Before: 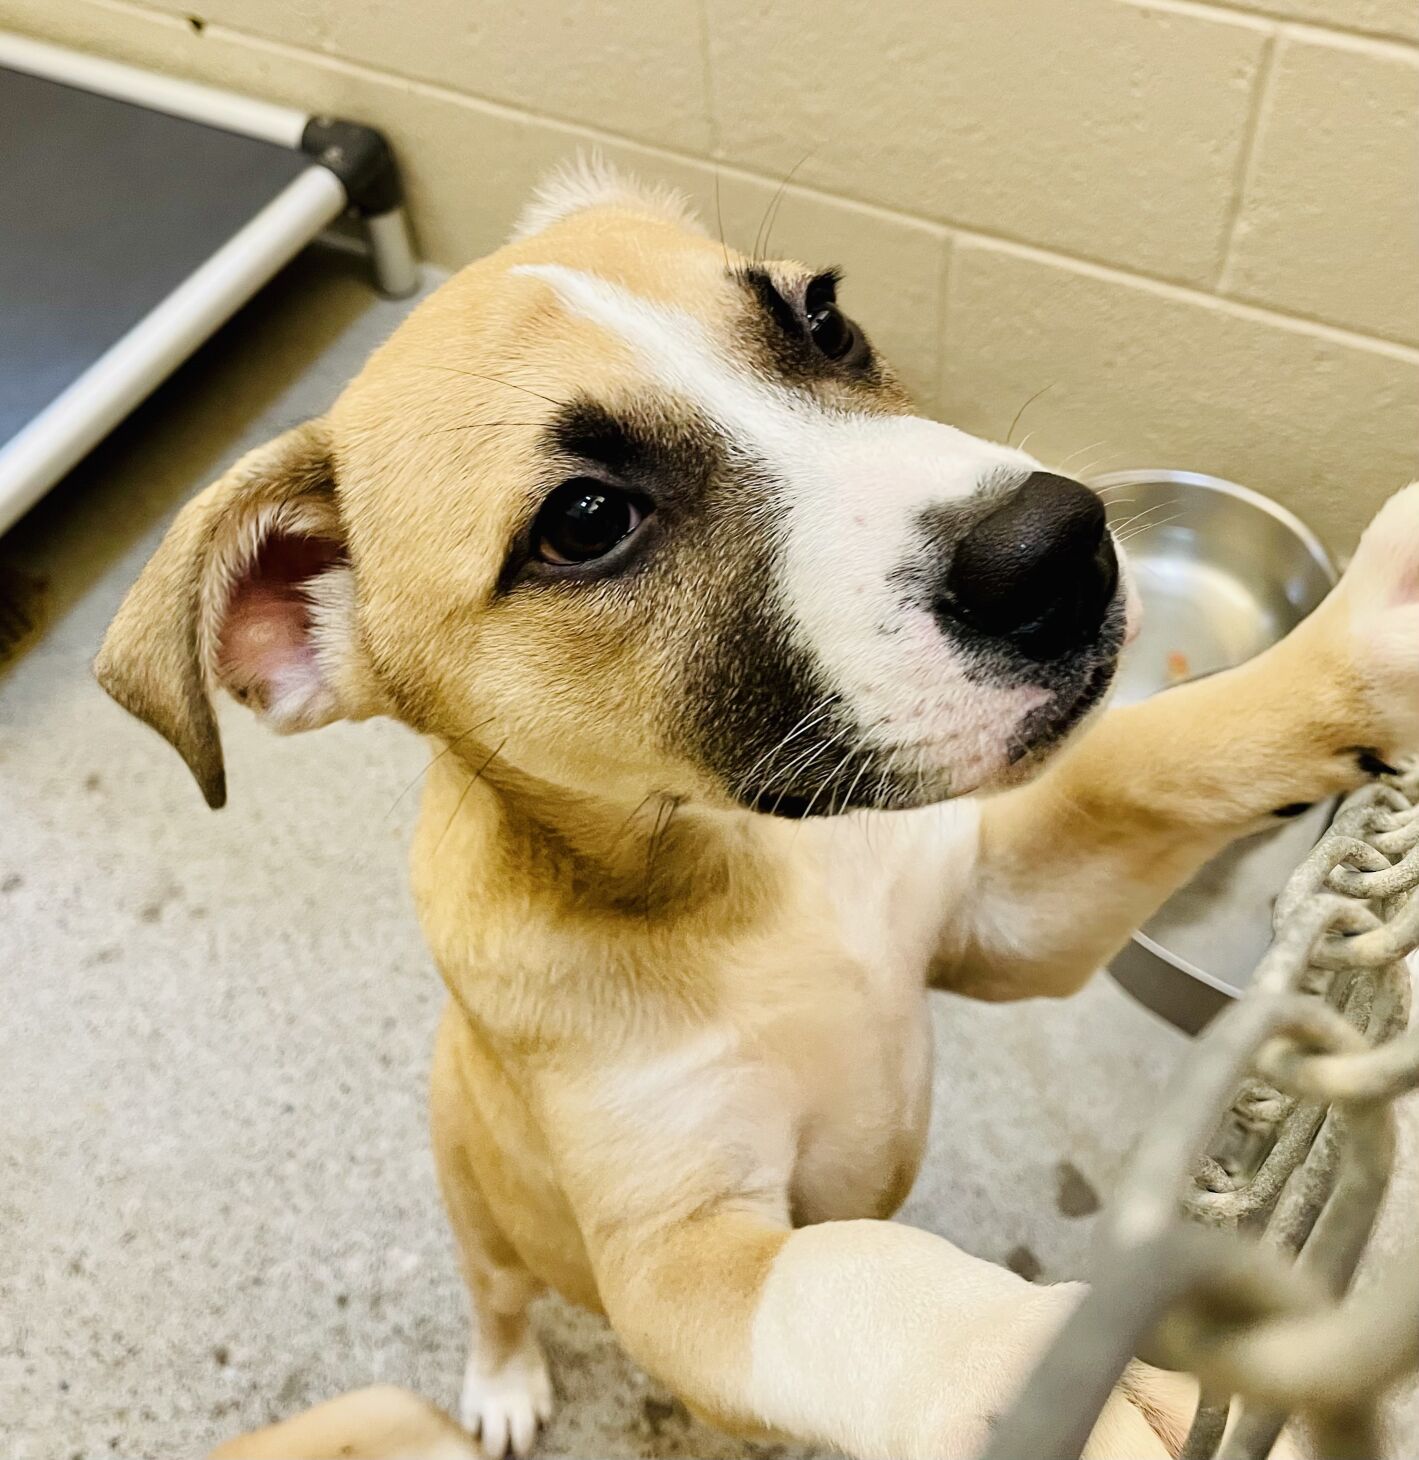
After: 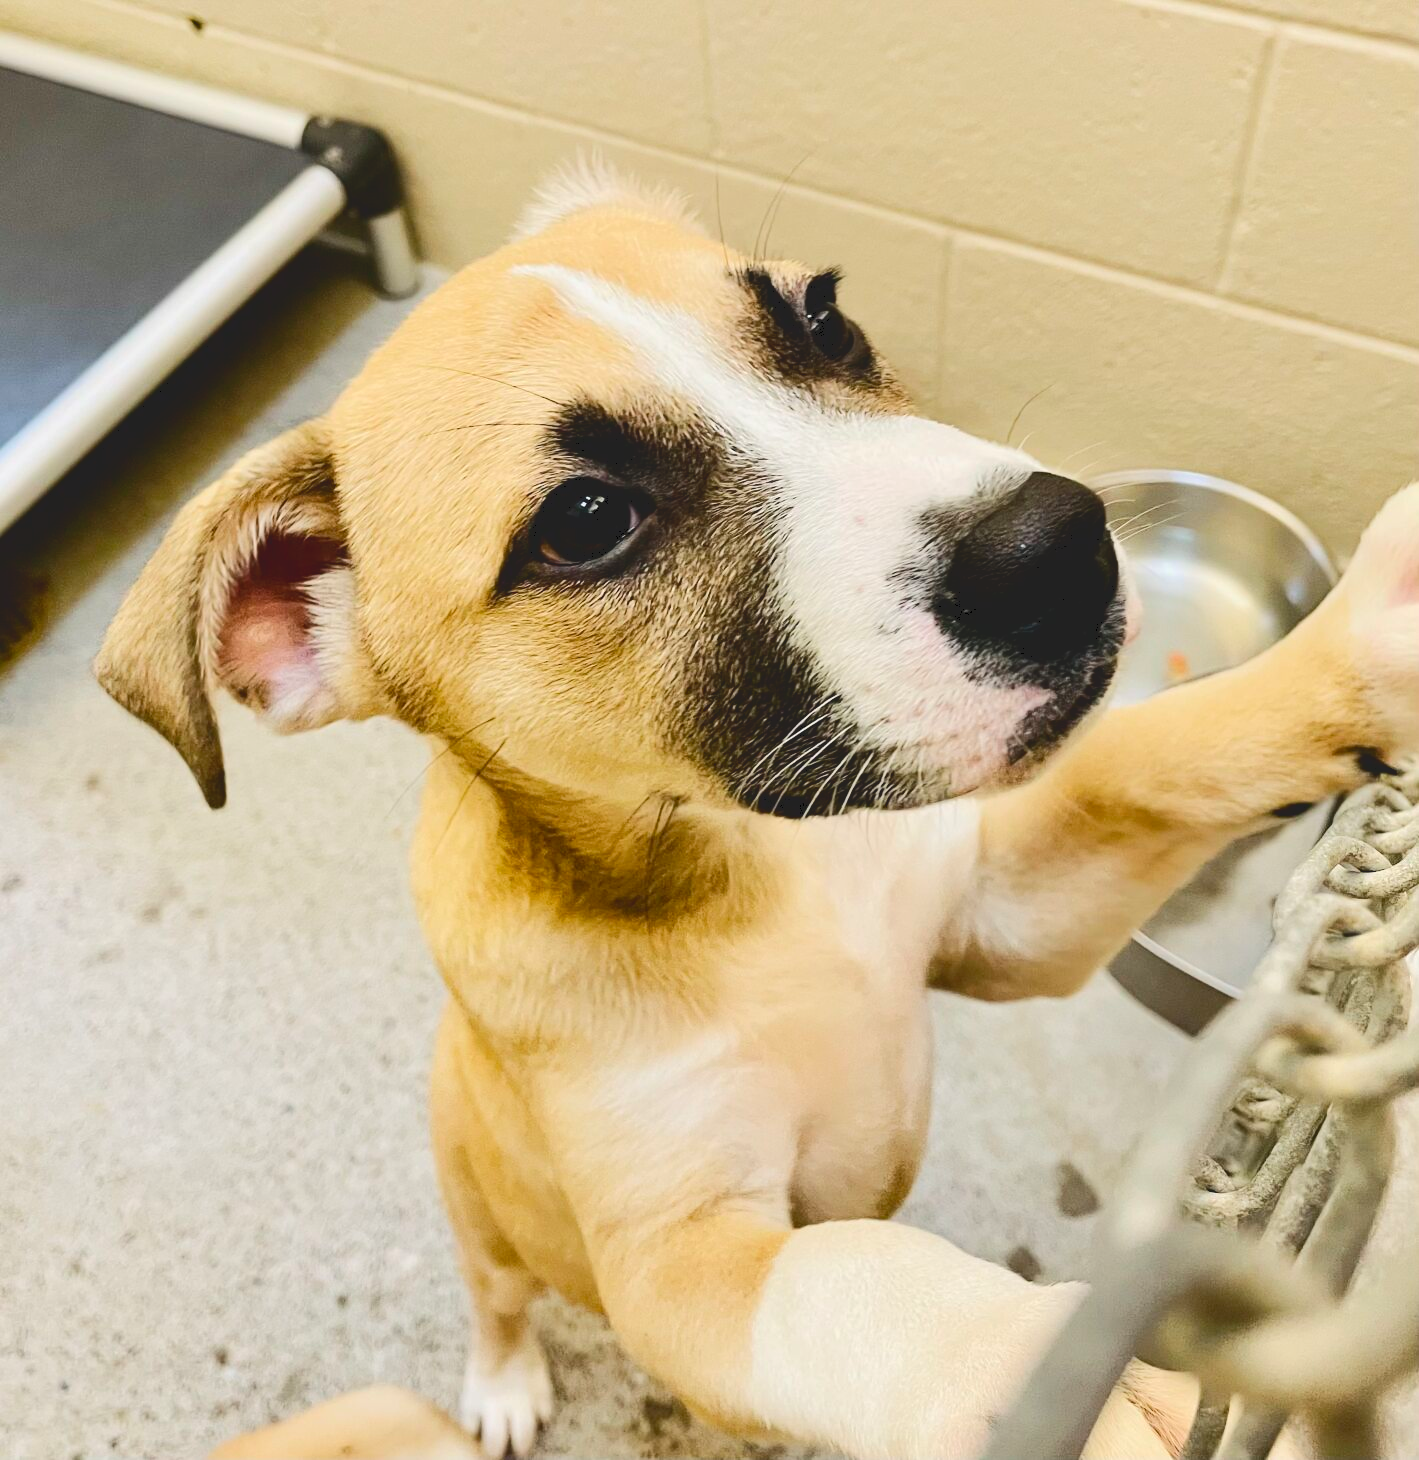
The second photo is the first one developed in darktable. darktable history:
tone curve: curves: ch0 [(0, 0) (0.003, 0.126) (0.011, 0.129) (0.025, 0.129) (0.044, 0.136) (0.069, 0.145) (0.1, 0.162) (0.136, 0.182) (0.177, 0.211) (0.224, 0.254) (0.277, 0.307) (0.335, 0.366) (0.399, 0.441) (0.468, 0.533) (0.543, 0.624) (0.623, 0.702) (0.709, 0.774) (0.801, 0.835) (0.898, 0.904) (1, 1)], color space Lab, independent channels, preserve colors none
